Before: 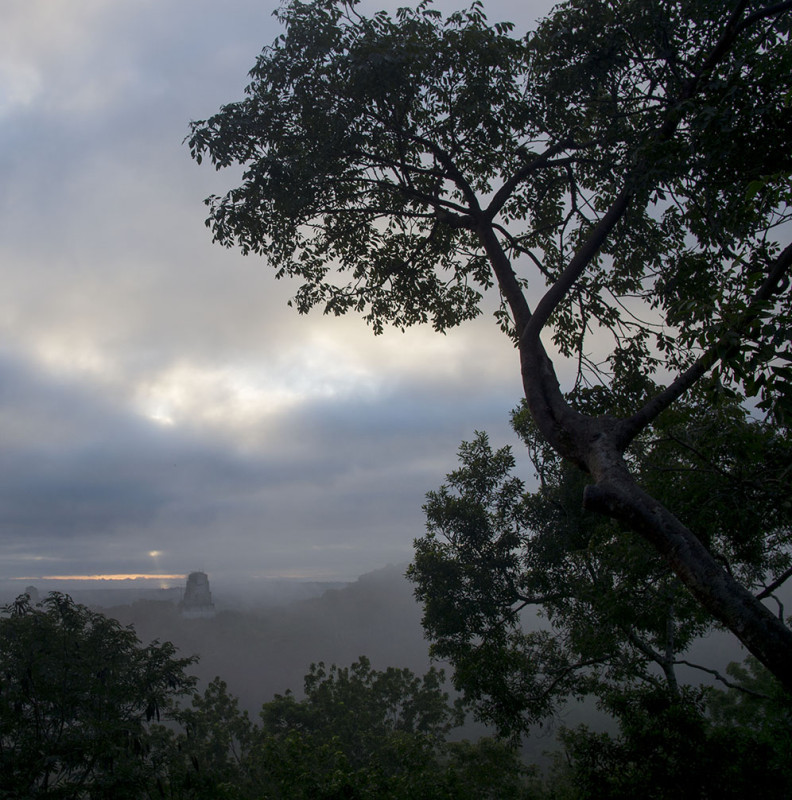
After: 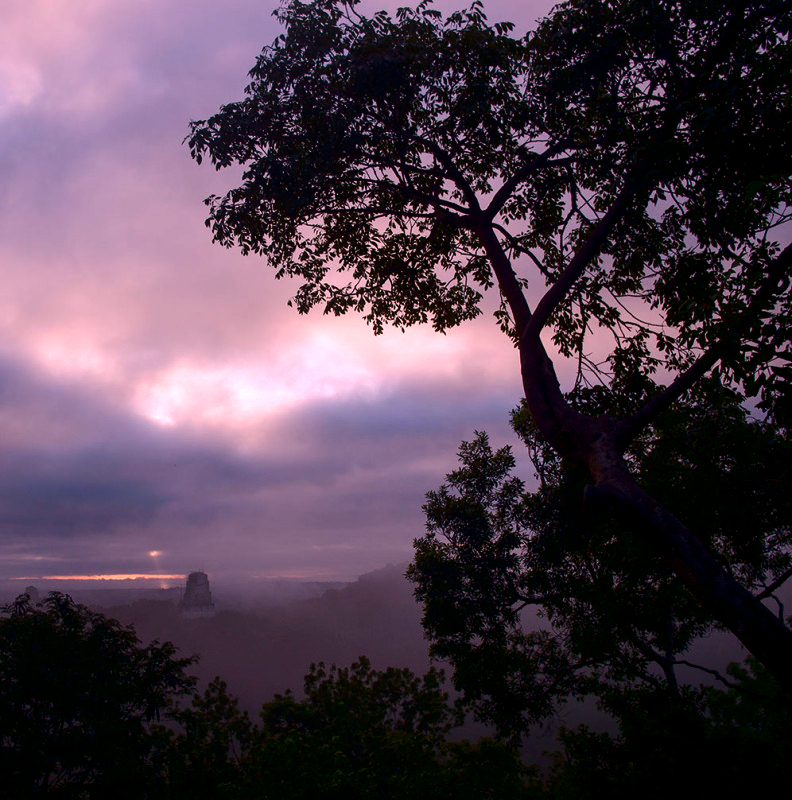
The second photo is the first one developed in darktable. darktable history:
contrast brightness saturation: contrast 0.1, brightness -0.26, saturation 0.14
white balance: red 1.188, blue 1.11
